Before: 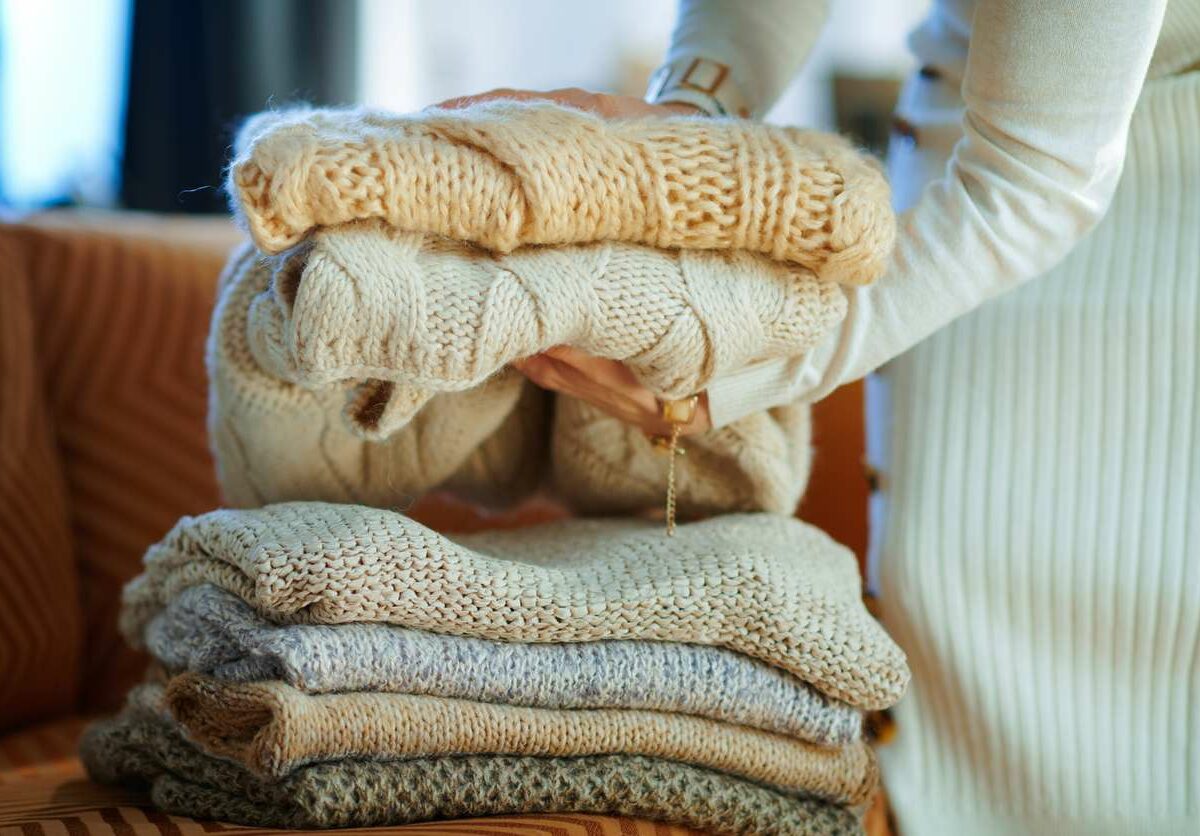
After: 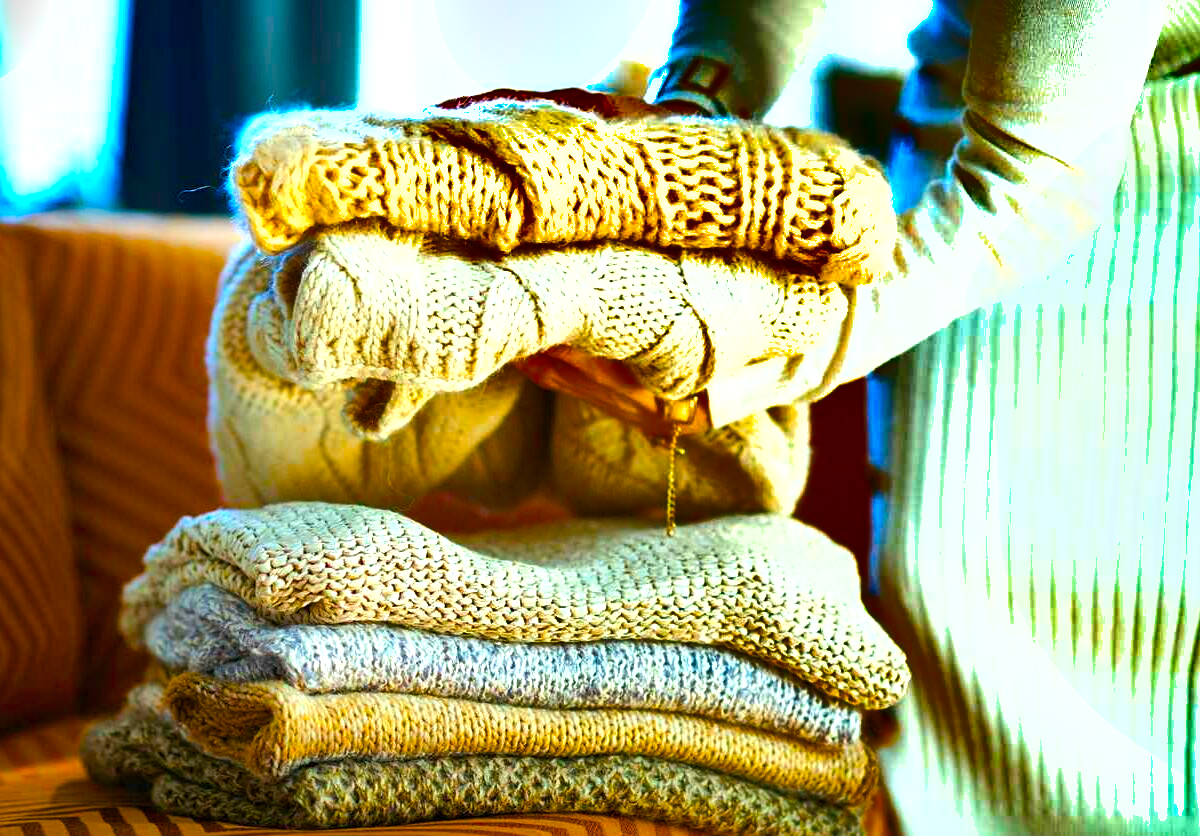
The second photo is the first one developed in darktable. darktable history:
color balance rgb: linear chroma grading › global chroma 25%, perceptual saturation grading › global saturation 40%, perceptual brilliance grading › global brilliance 30%, global vibrance 40%
sharpen: amount 0.2
shadows and highlights: white point adjustment 0.1, highlights -70, soften with gaussian
